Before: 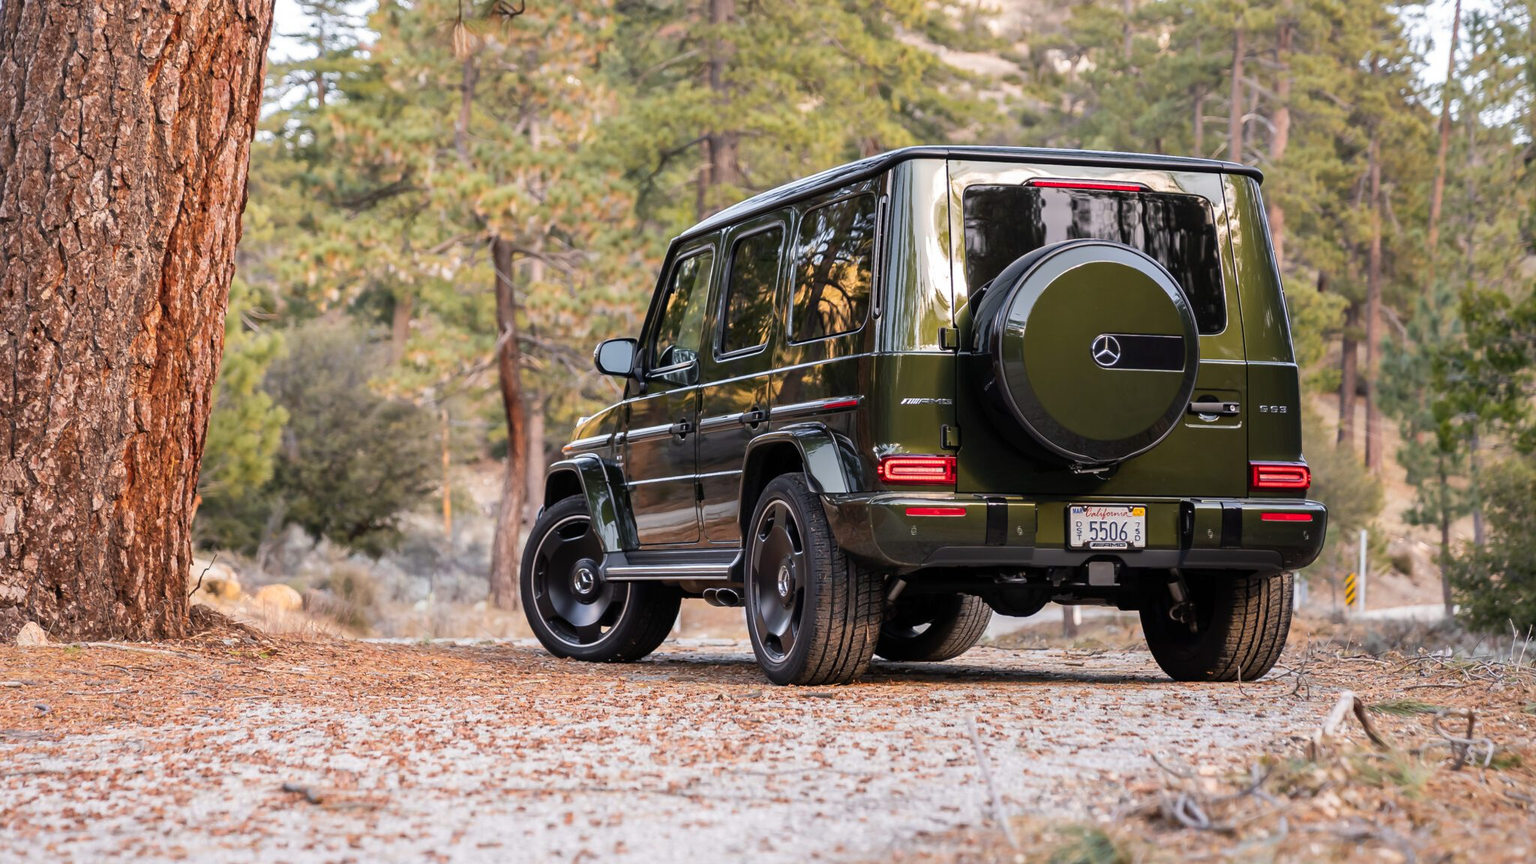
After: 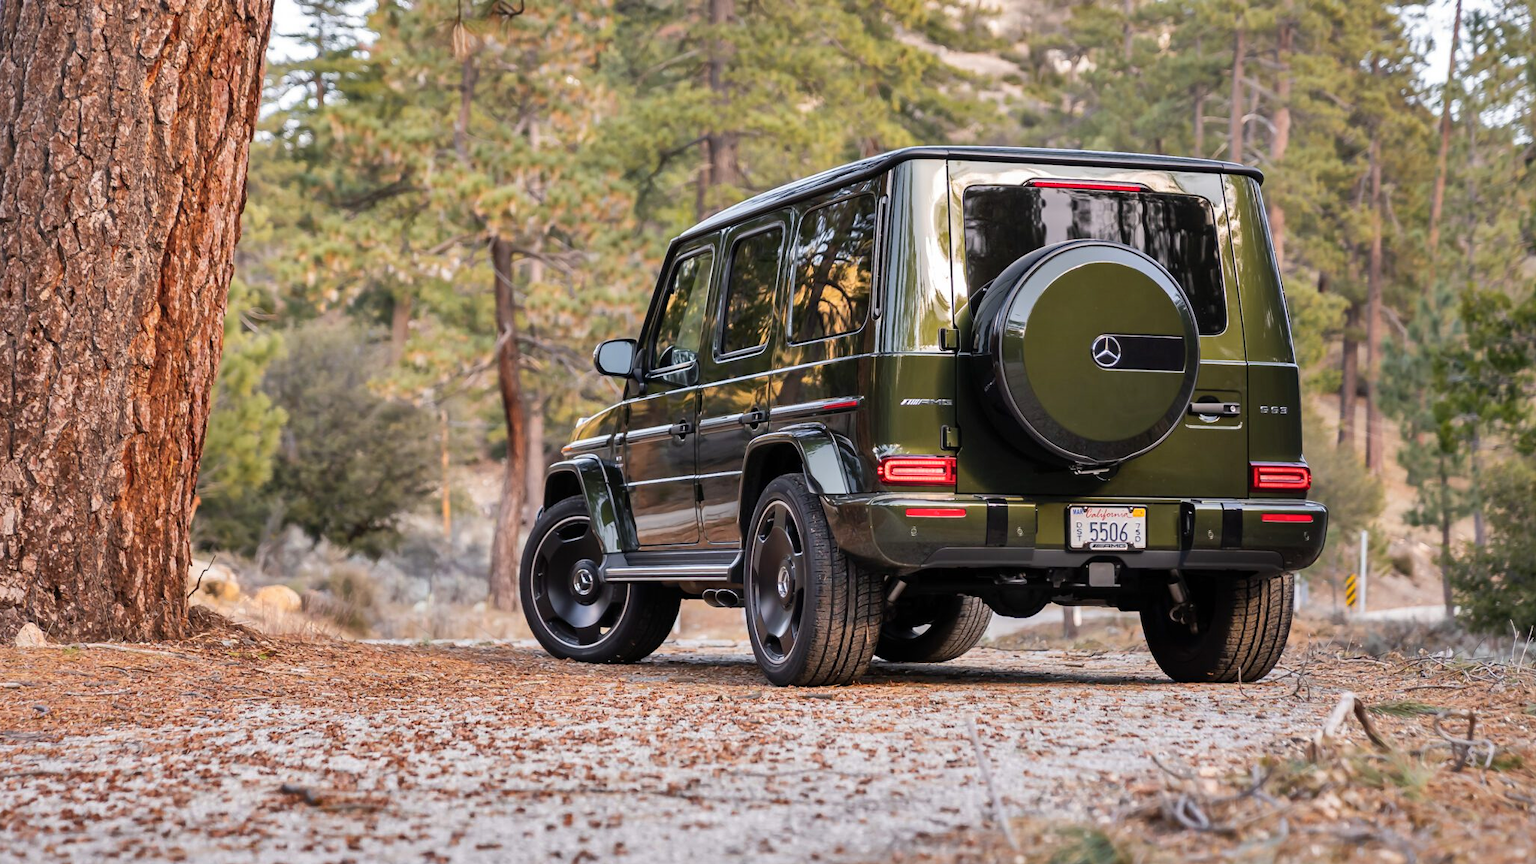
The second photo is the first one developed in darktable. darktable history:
crop and rotate: left 0.126%
shadows and highlights: radius 100.41, shadows 50.55, highlights -64.36, highlights color adjustment 49.82%, soften with gaussian
